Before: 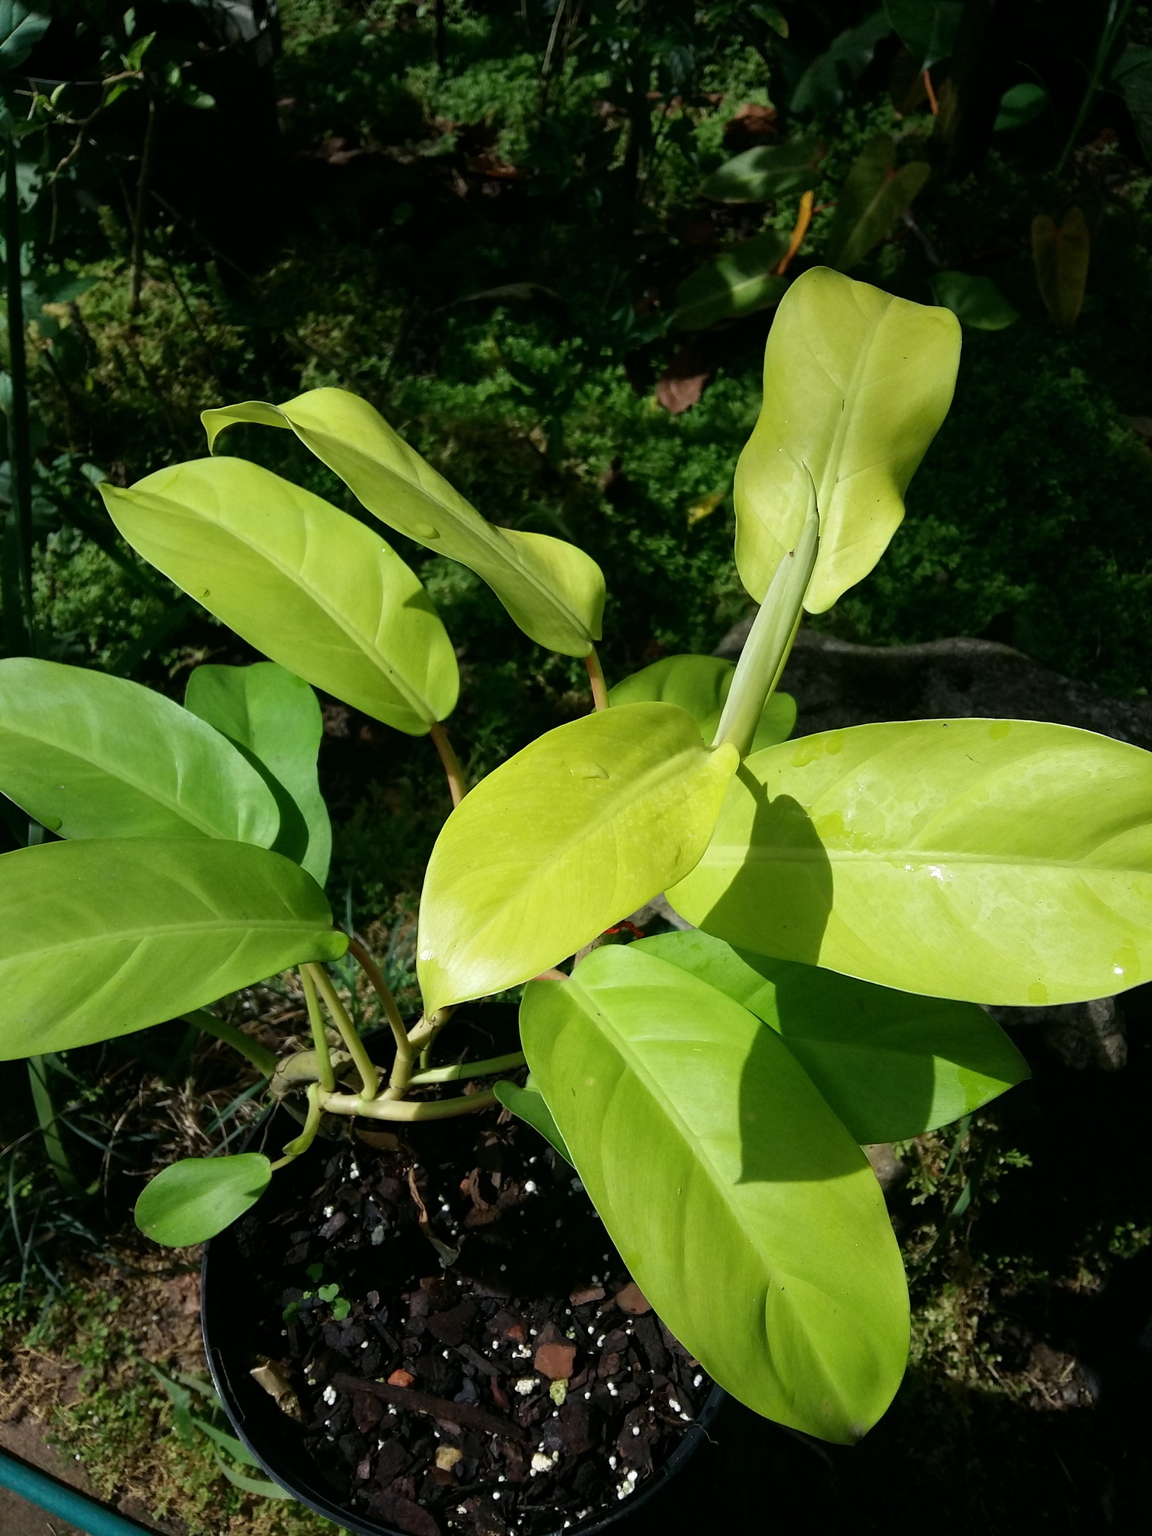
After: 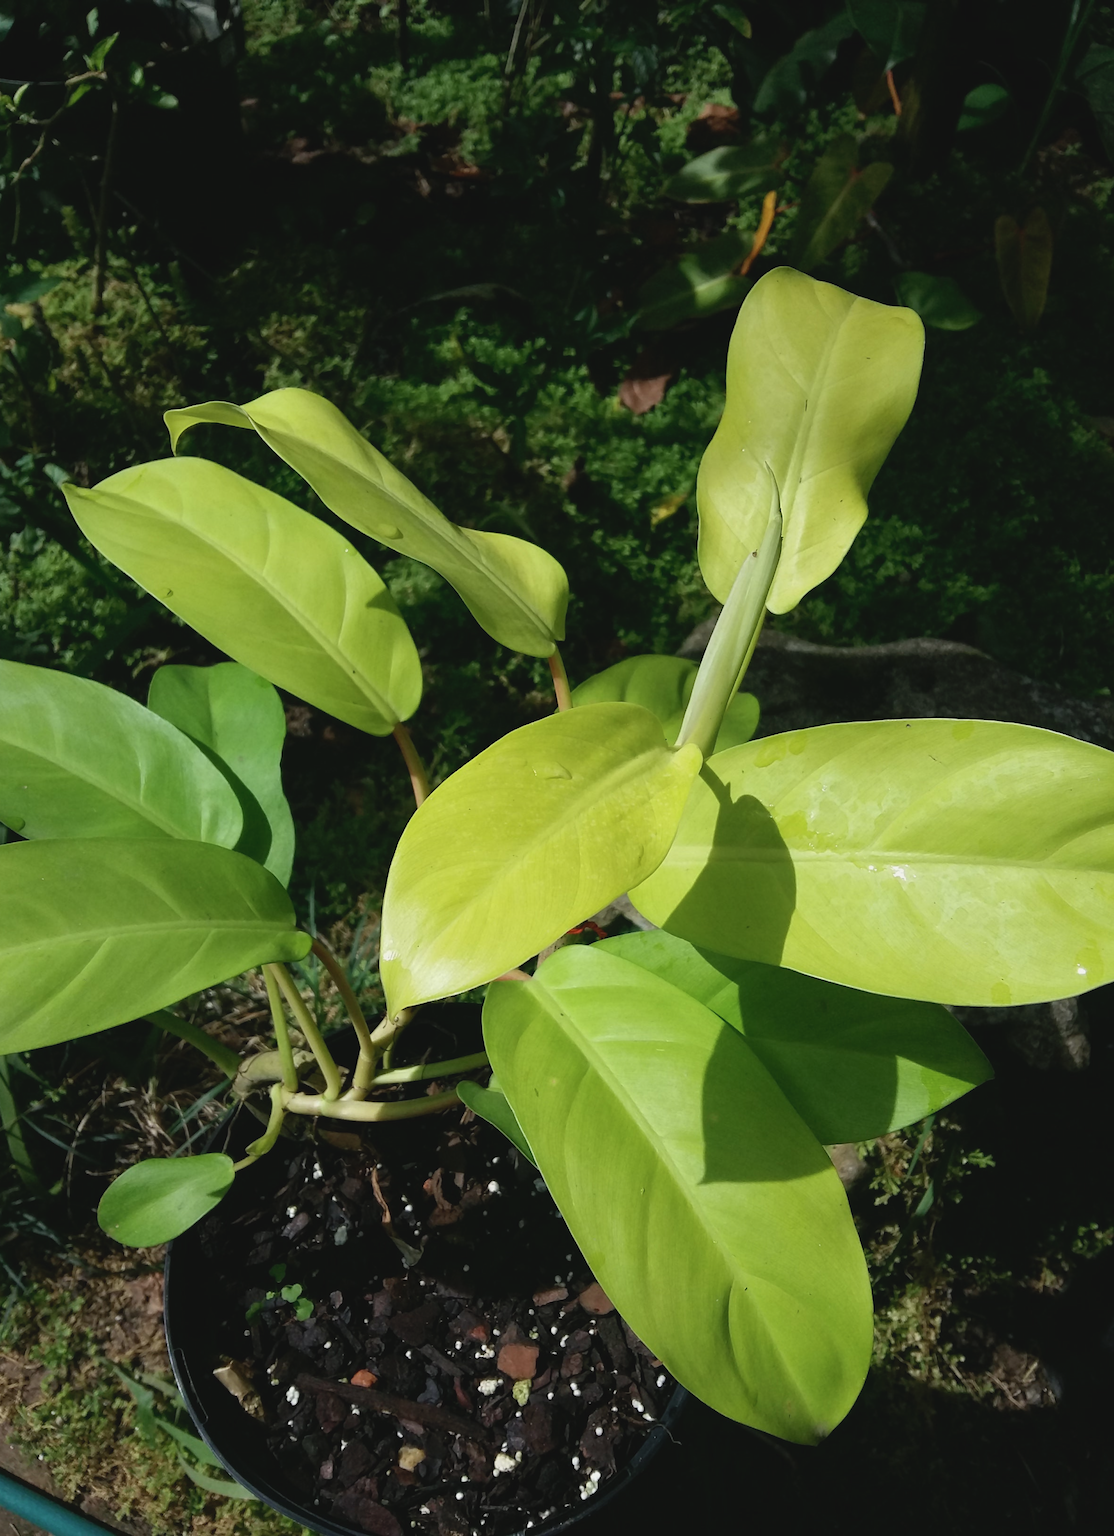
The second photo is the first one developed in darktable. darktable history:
contrast brightness saturation: contrast -0.1, saturation -0.1
crop and rotate: left 3.238%
